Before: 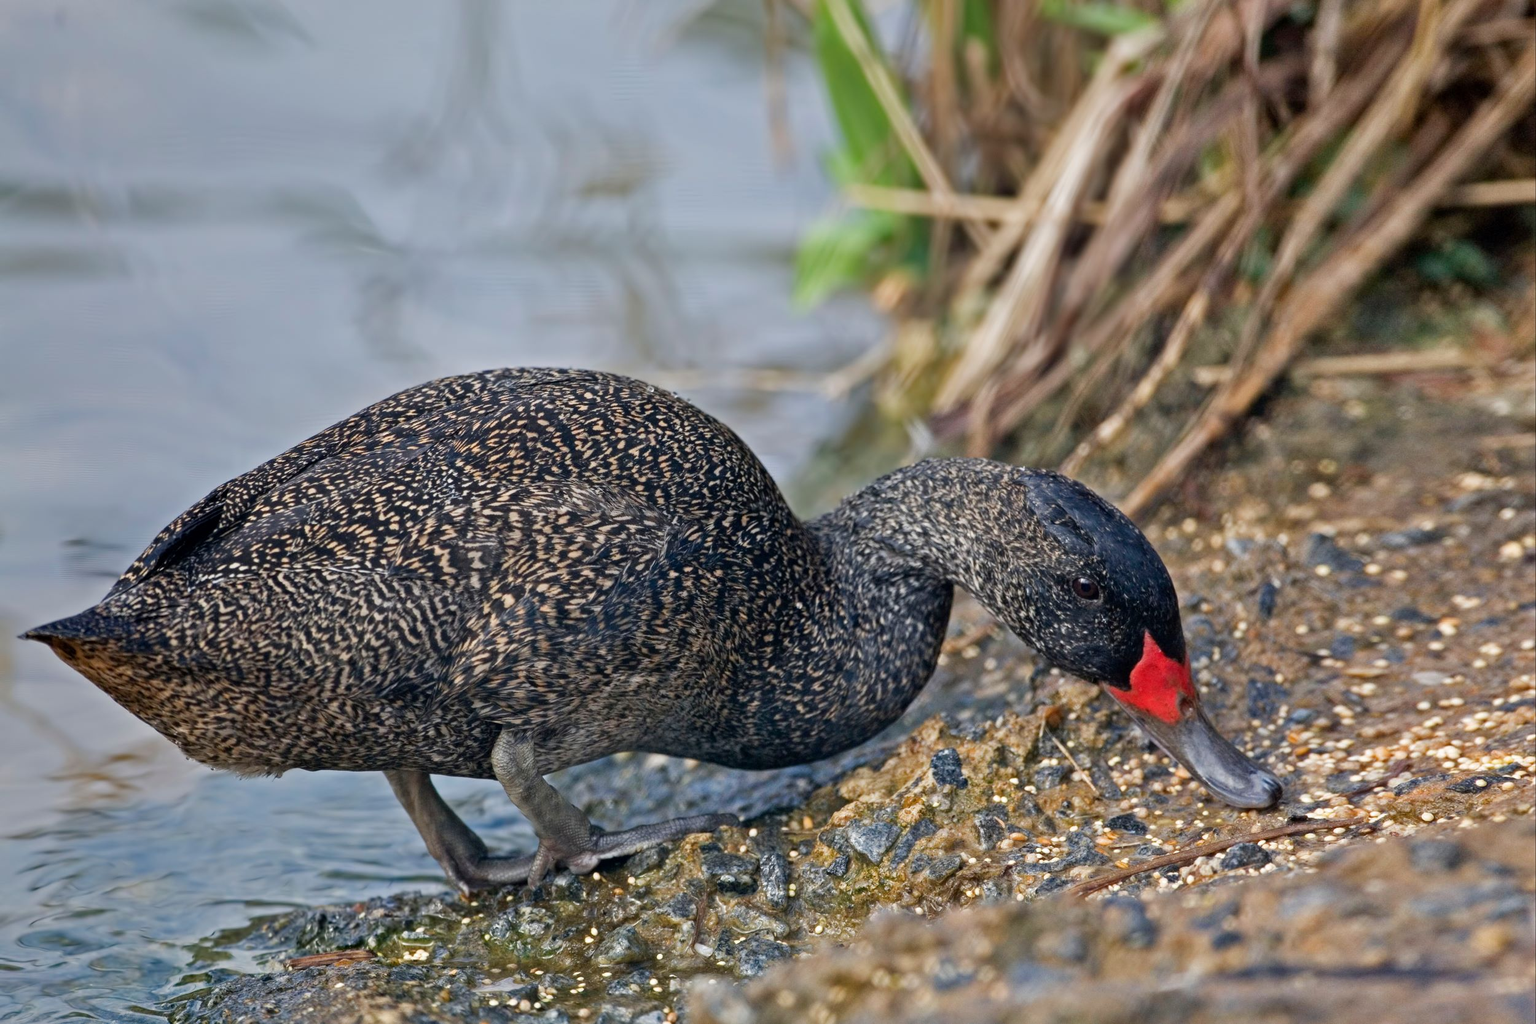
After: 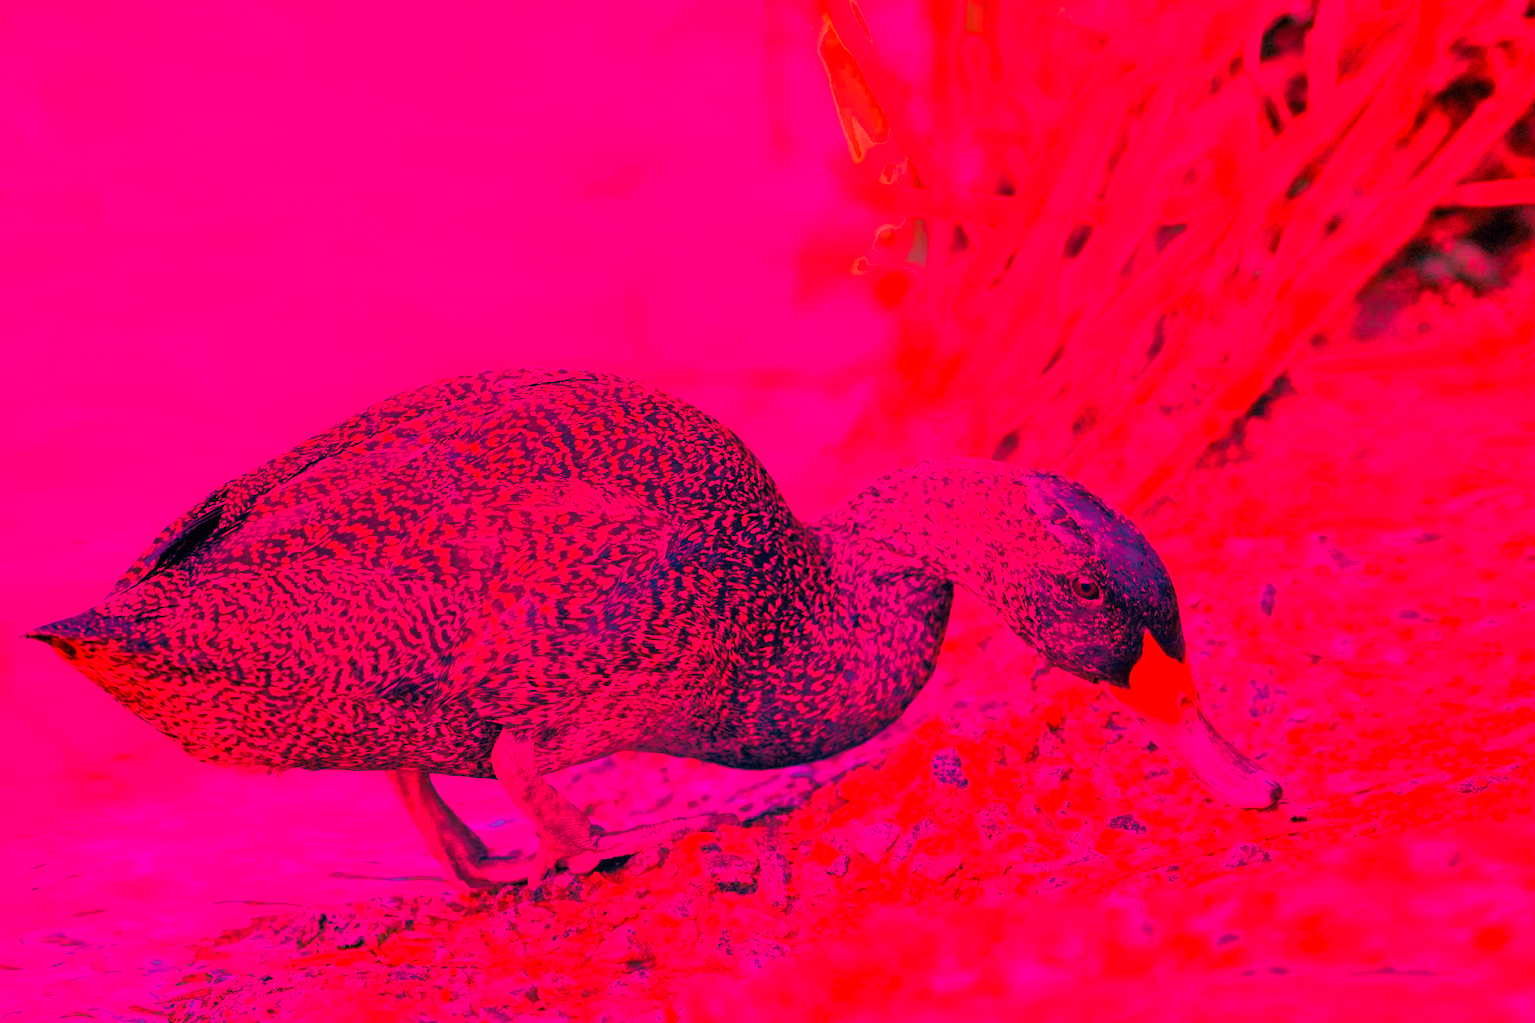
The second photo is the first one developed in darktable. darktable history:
color zones: curves: ch0 [(0.11, 0.396) (0.195, 0.36) (0.25, 0.5) (0.303, 0.412) (0.357, 0.544) (0.75, 0.5) (0.967, 0.328)]; ch1 [(0, 0.468) (0.112, 0.512) (0.202, 0.6) (0.25, 0.5) (0.307, 0.352) (0.357, 0.544) (0.75, 0.5) (0.963, 0.524)]
white balance: red 4.26, blue 1.802
shadows and highlights: radius 125.46, shadows 21.19, highlights -21.19, low approximation 0.01
